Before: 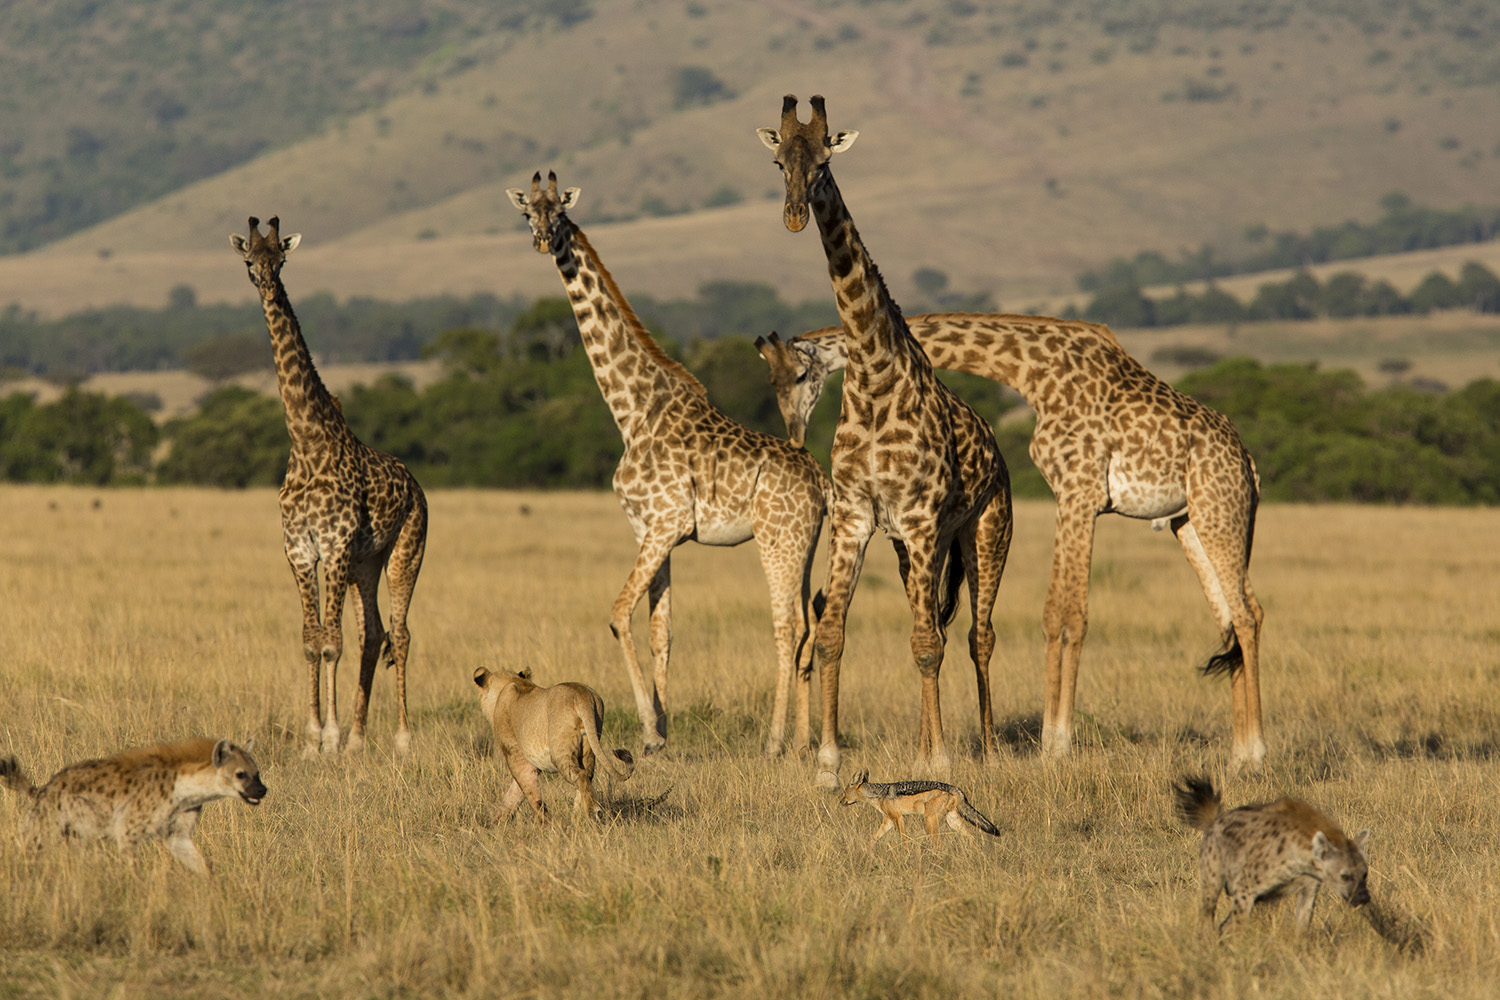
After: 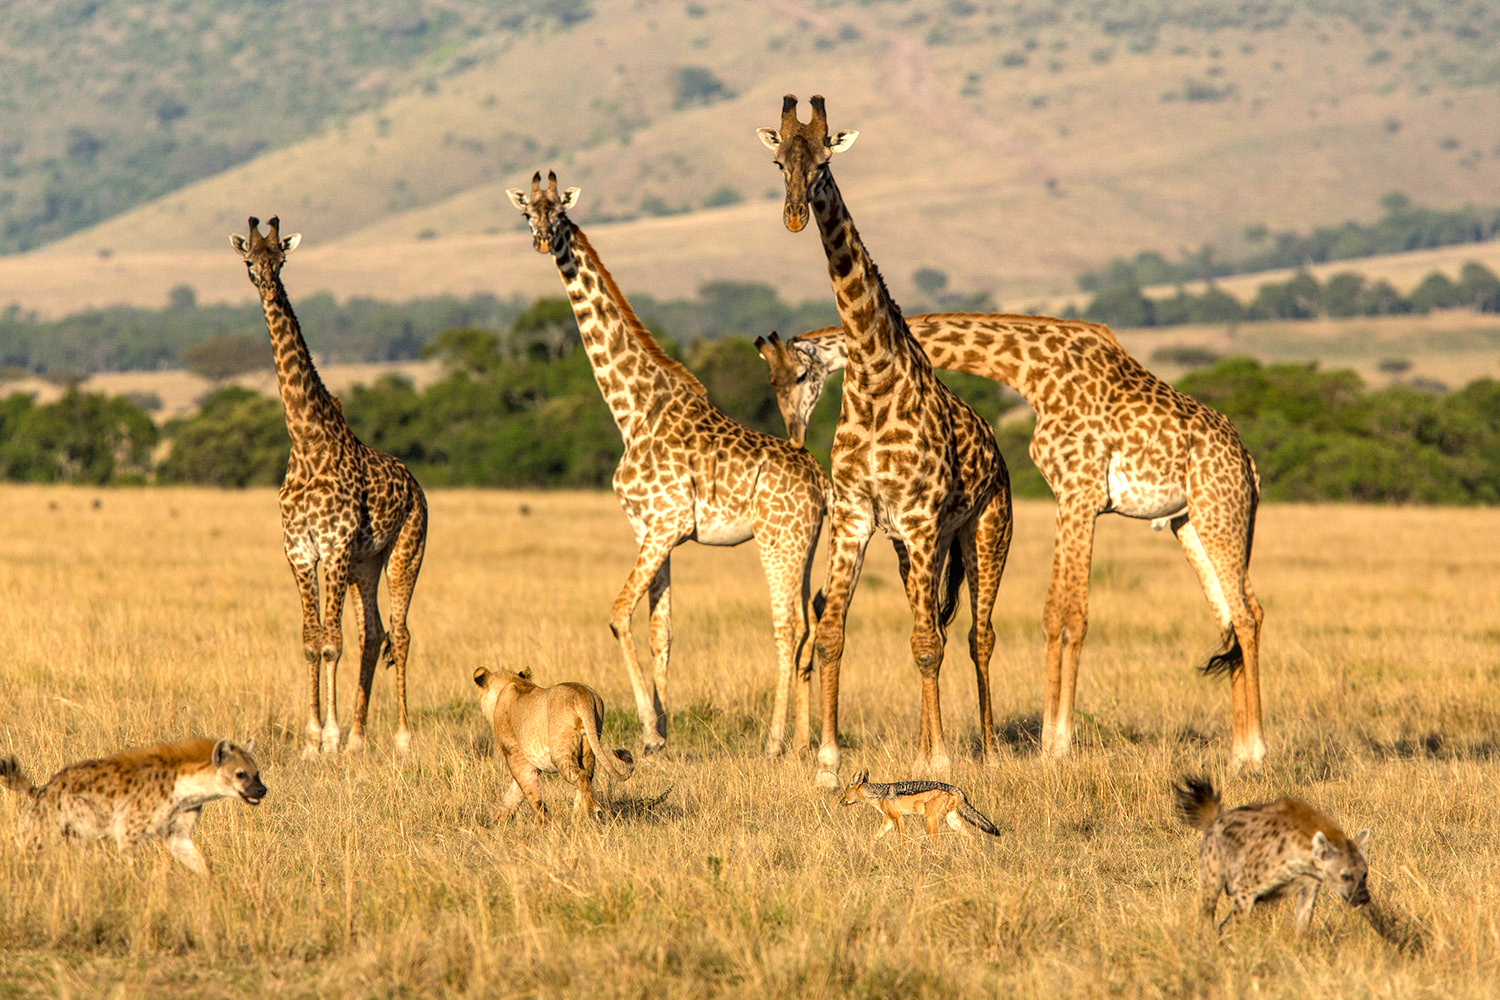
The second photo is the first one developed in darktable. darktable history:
local contrast: on, module defaults
color zones: curves: ch0 [(0, 0.425) (0.143, 0.422) (0.286, 0.42) (0.429, 0.419) (0.571, 0.419) (0.714, 0.42) (0.857, 0.422) (1, 0.425)]
exposure: black level correction 0.001, exposure 1.128 EV, compensate highlight preservation false
contrast brightness saturation: saturation -0.06
